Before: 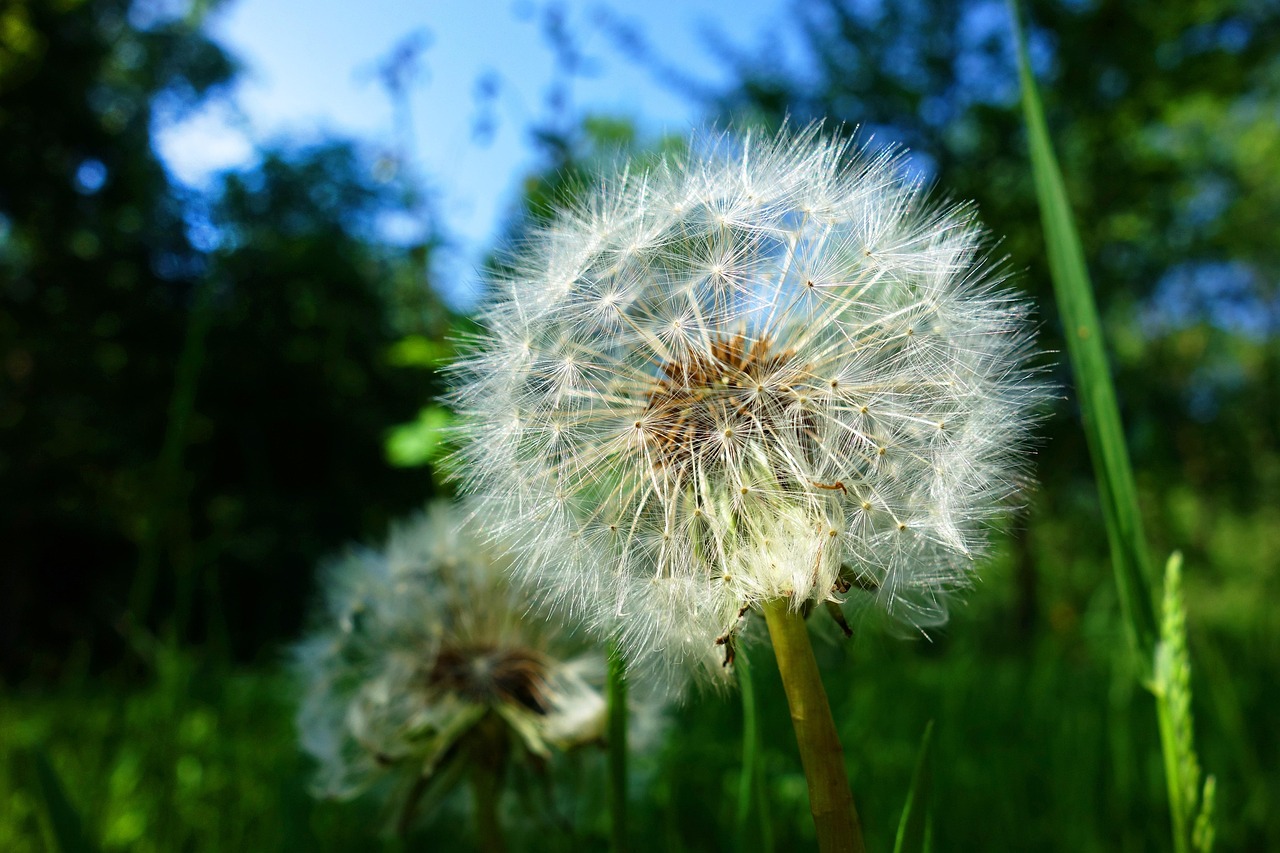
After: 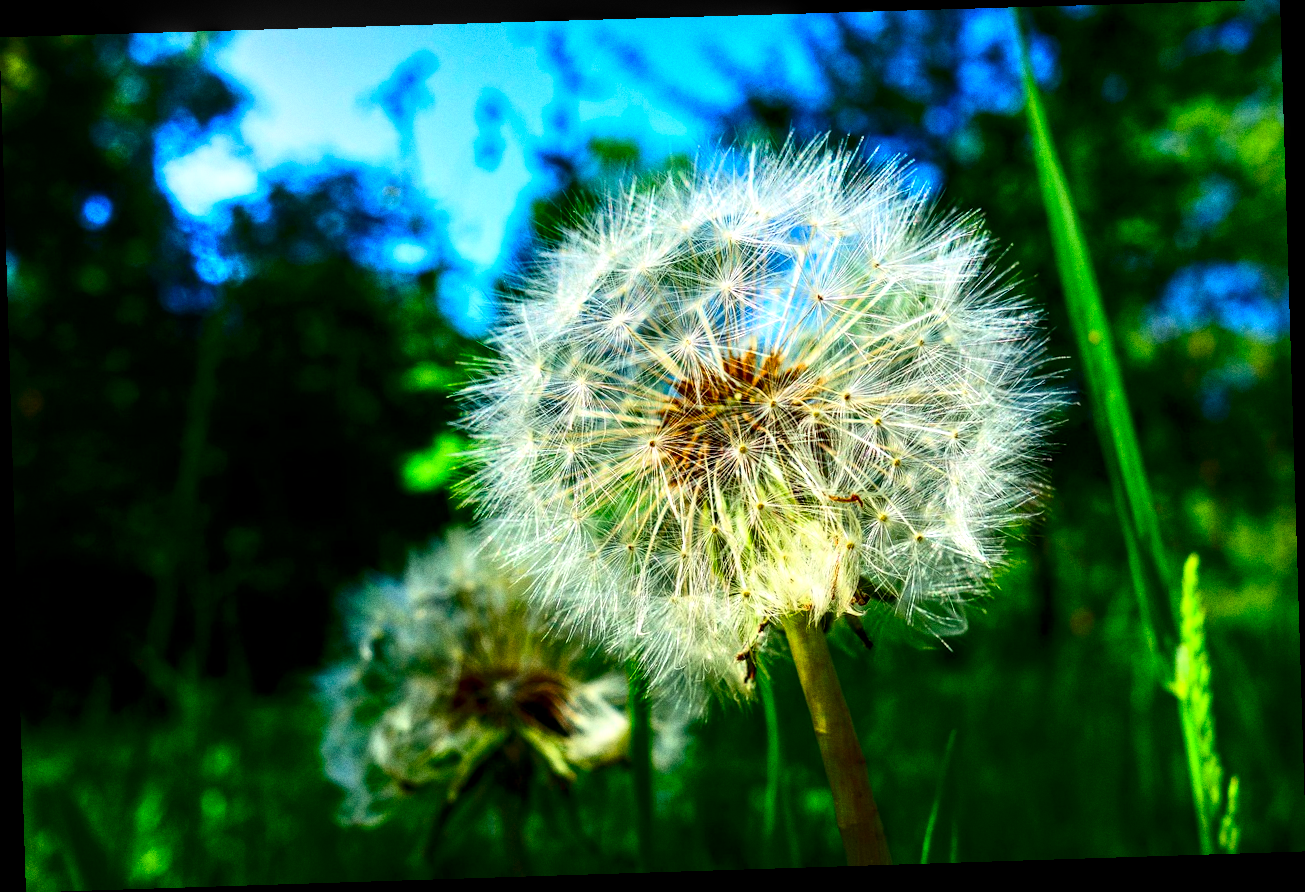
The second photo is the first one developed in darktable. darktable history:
contrast brightness saturation: contrast 0.26, brightness 0.02, saturation 0.87
grain: on, module defaults
rotate and perspective: rotation -1.77°, lens shift (horizontal) 0.004, automatic cropping off
local contrast: detail 150%
